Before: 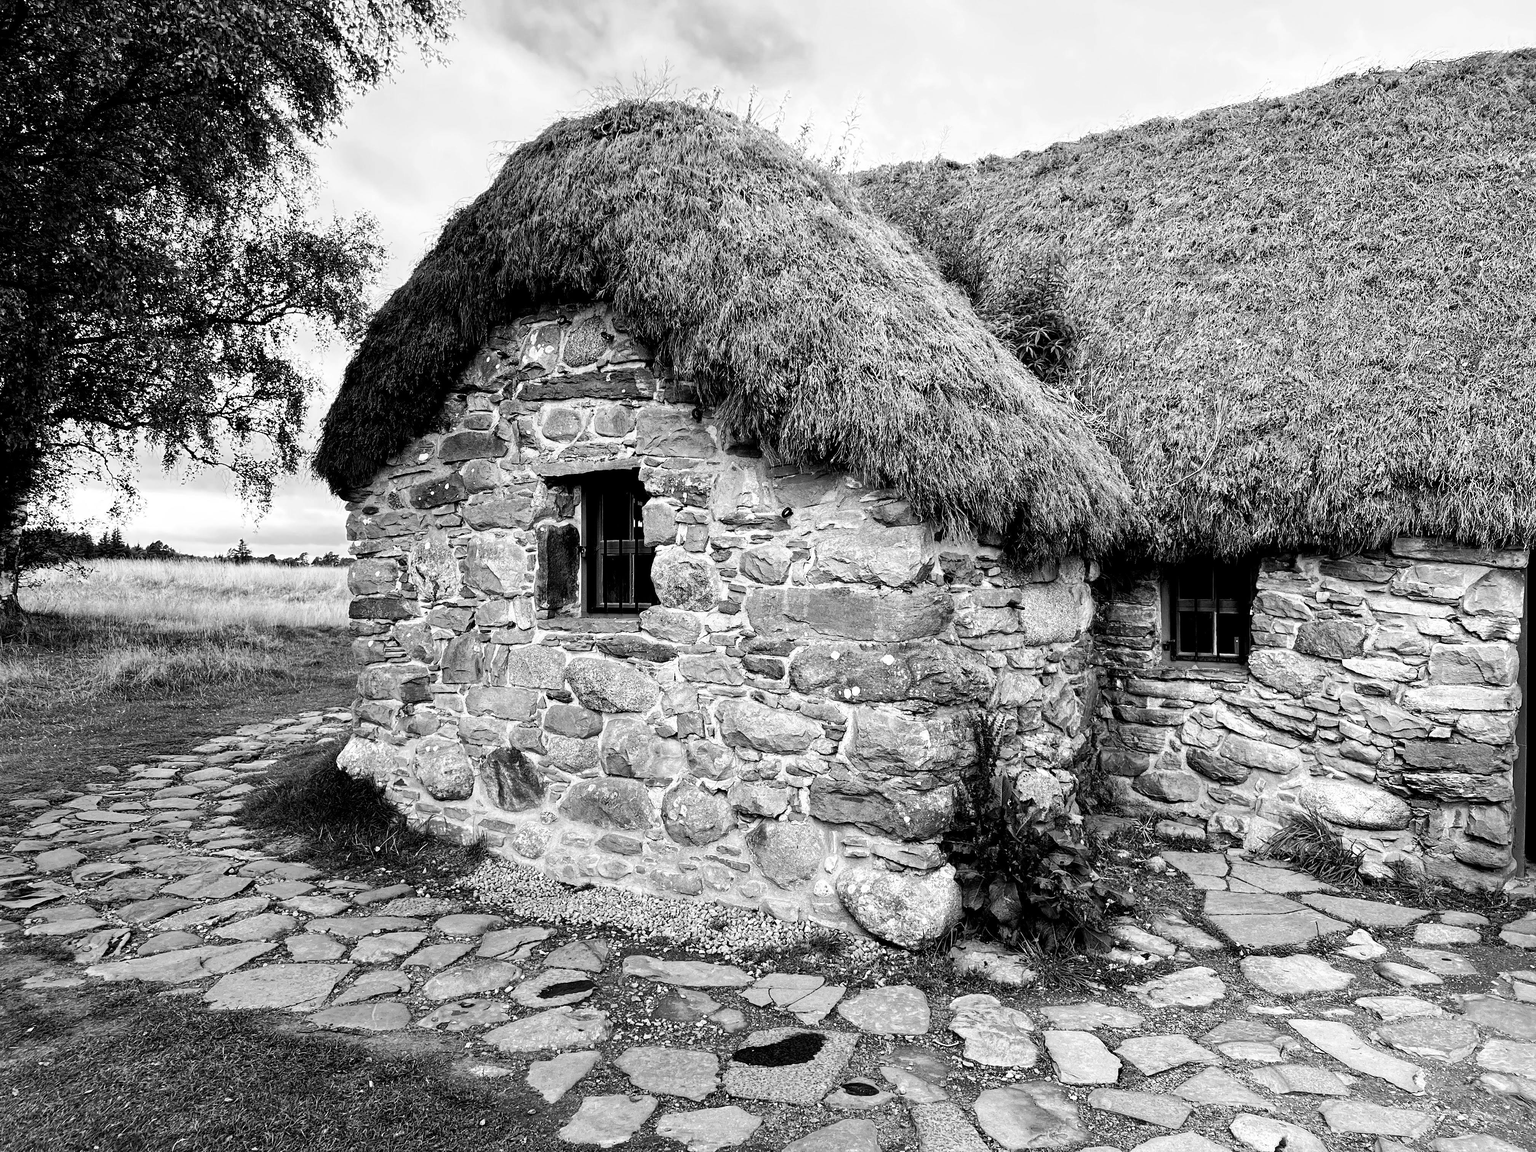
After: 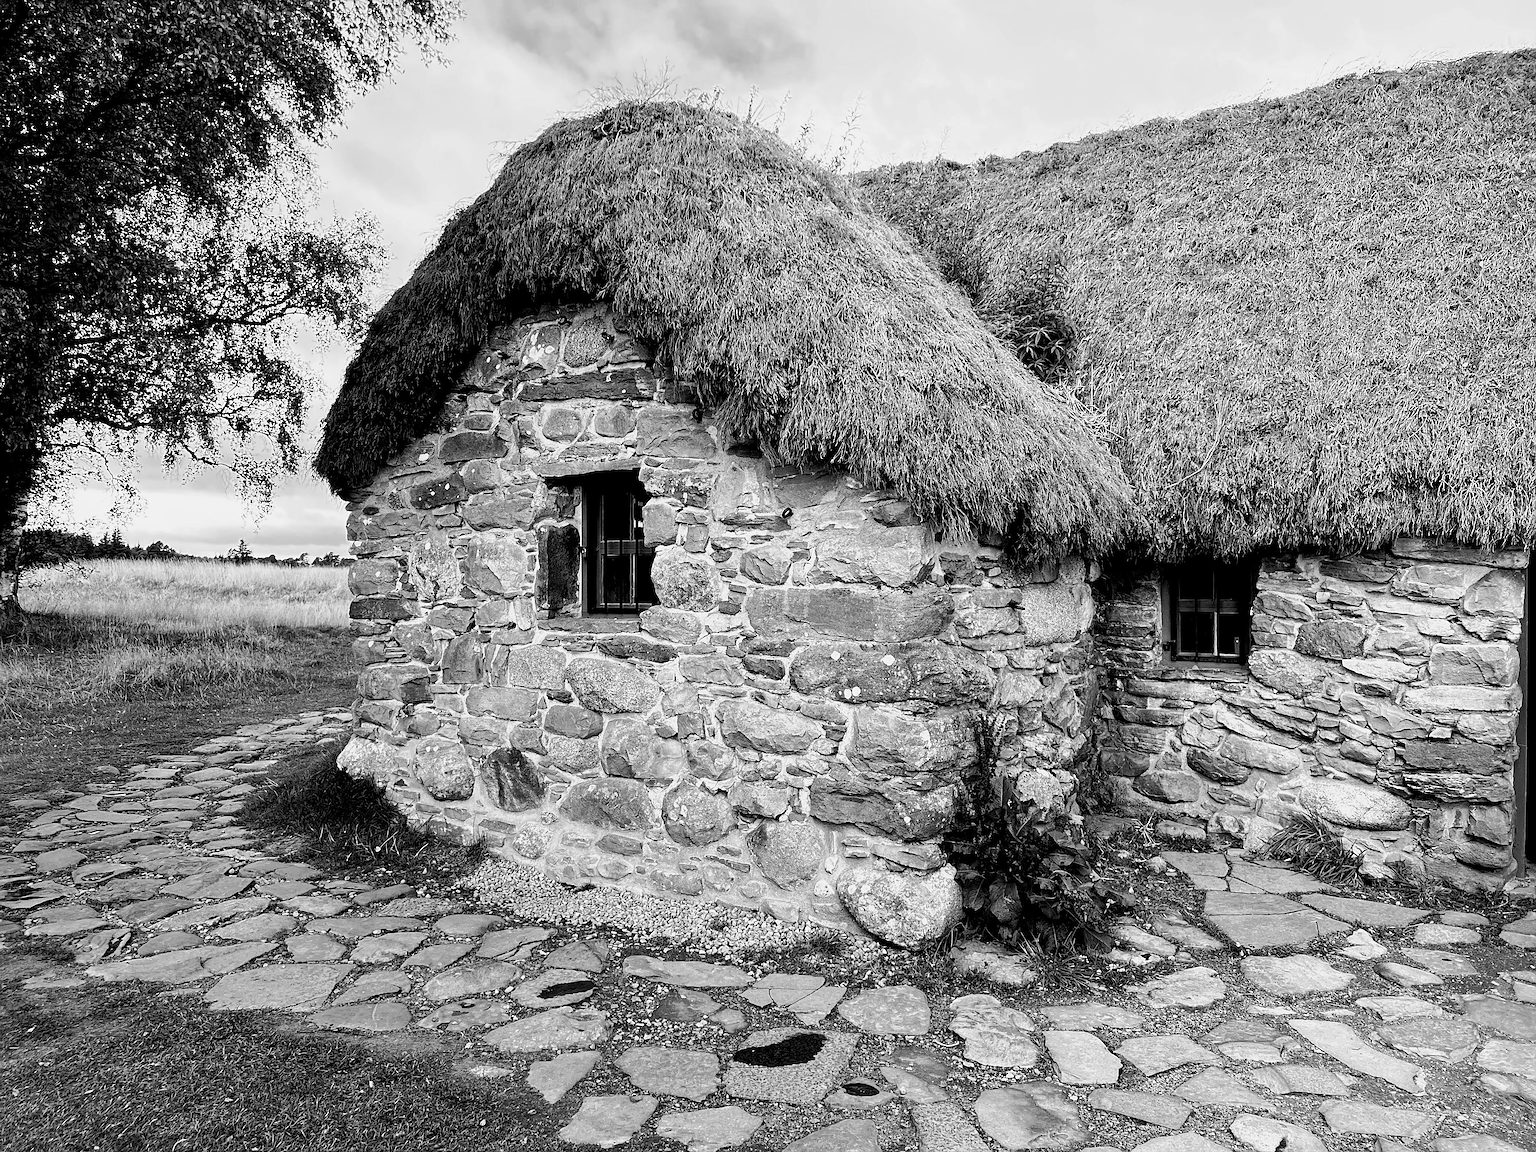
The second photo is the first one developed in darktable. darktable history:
sharpen: on, module defaults
exposure: exposure -0.184 EV, compensate highlight preservation false
